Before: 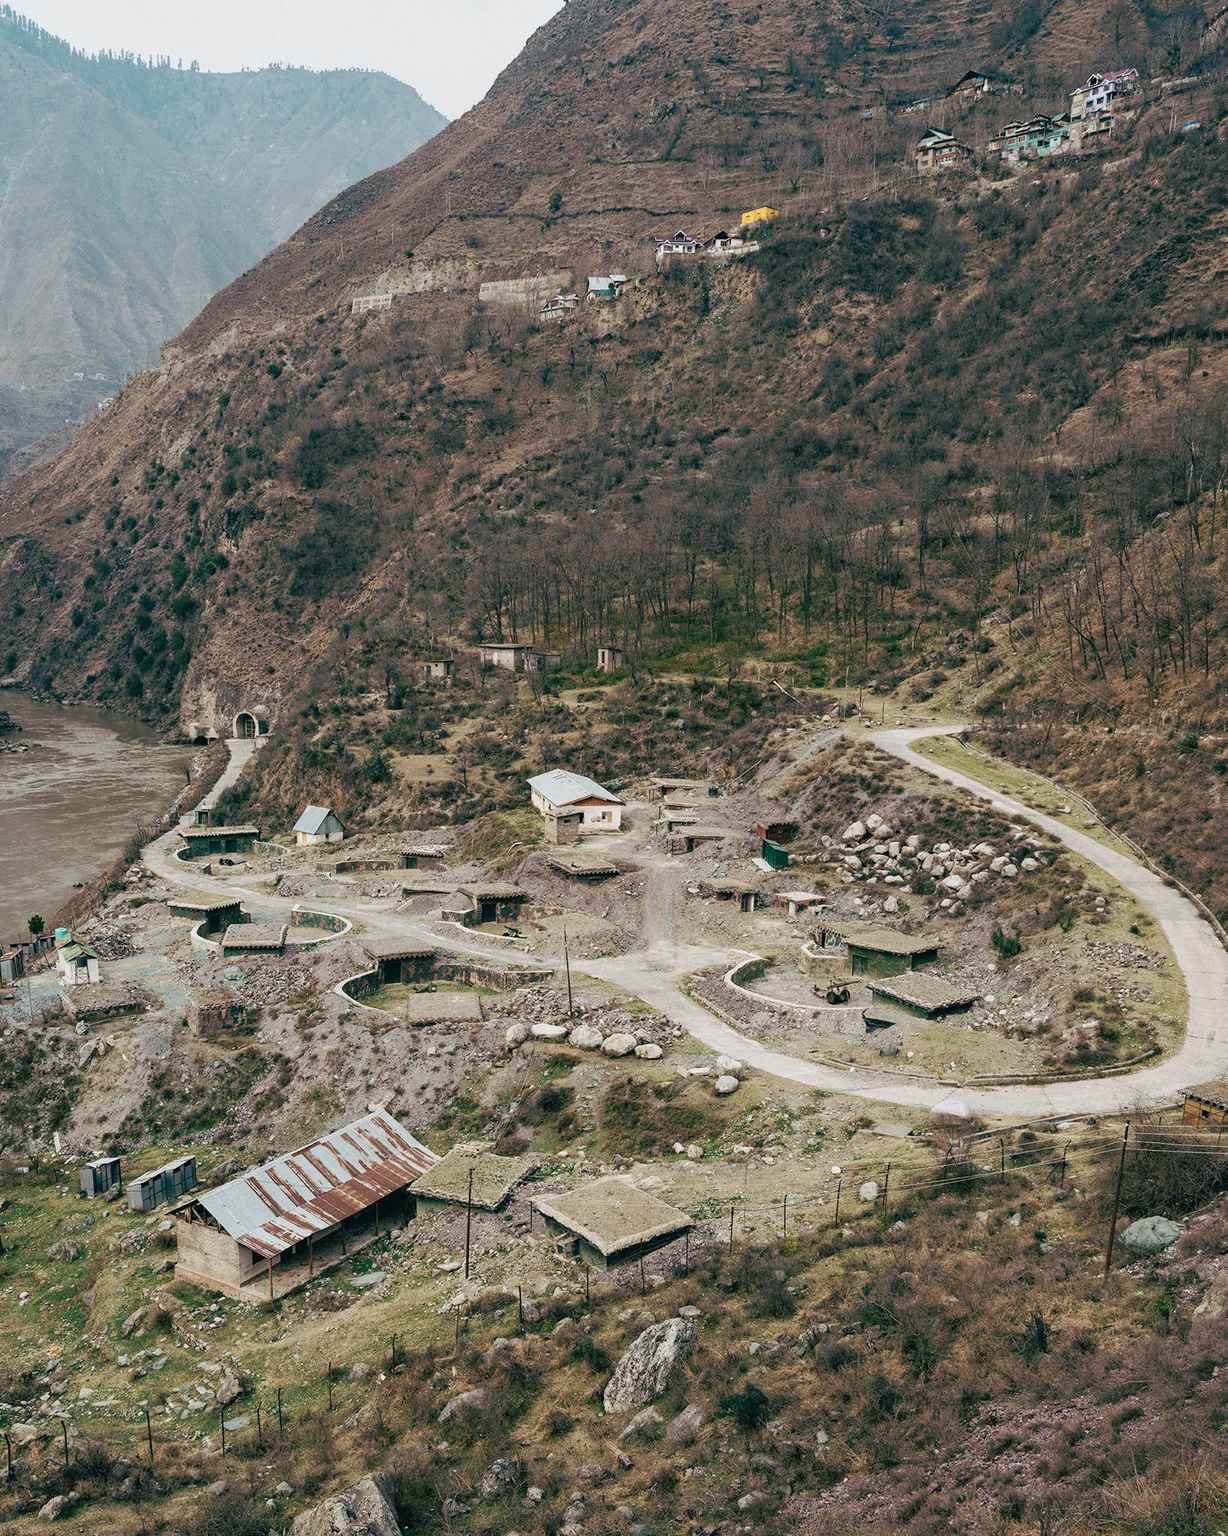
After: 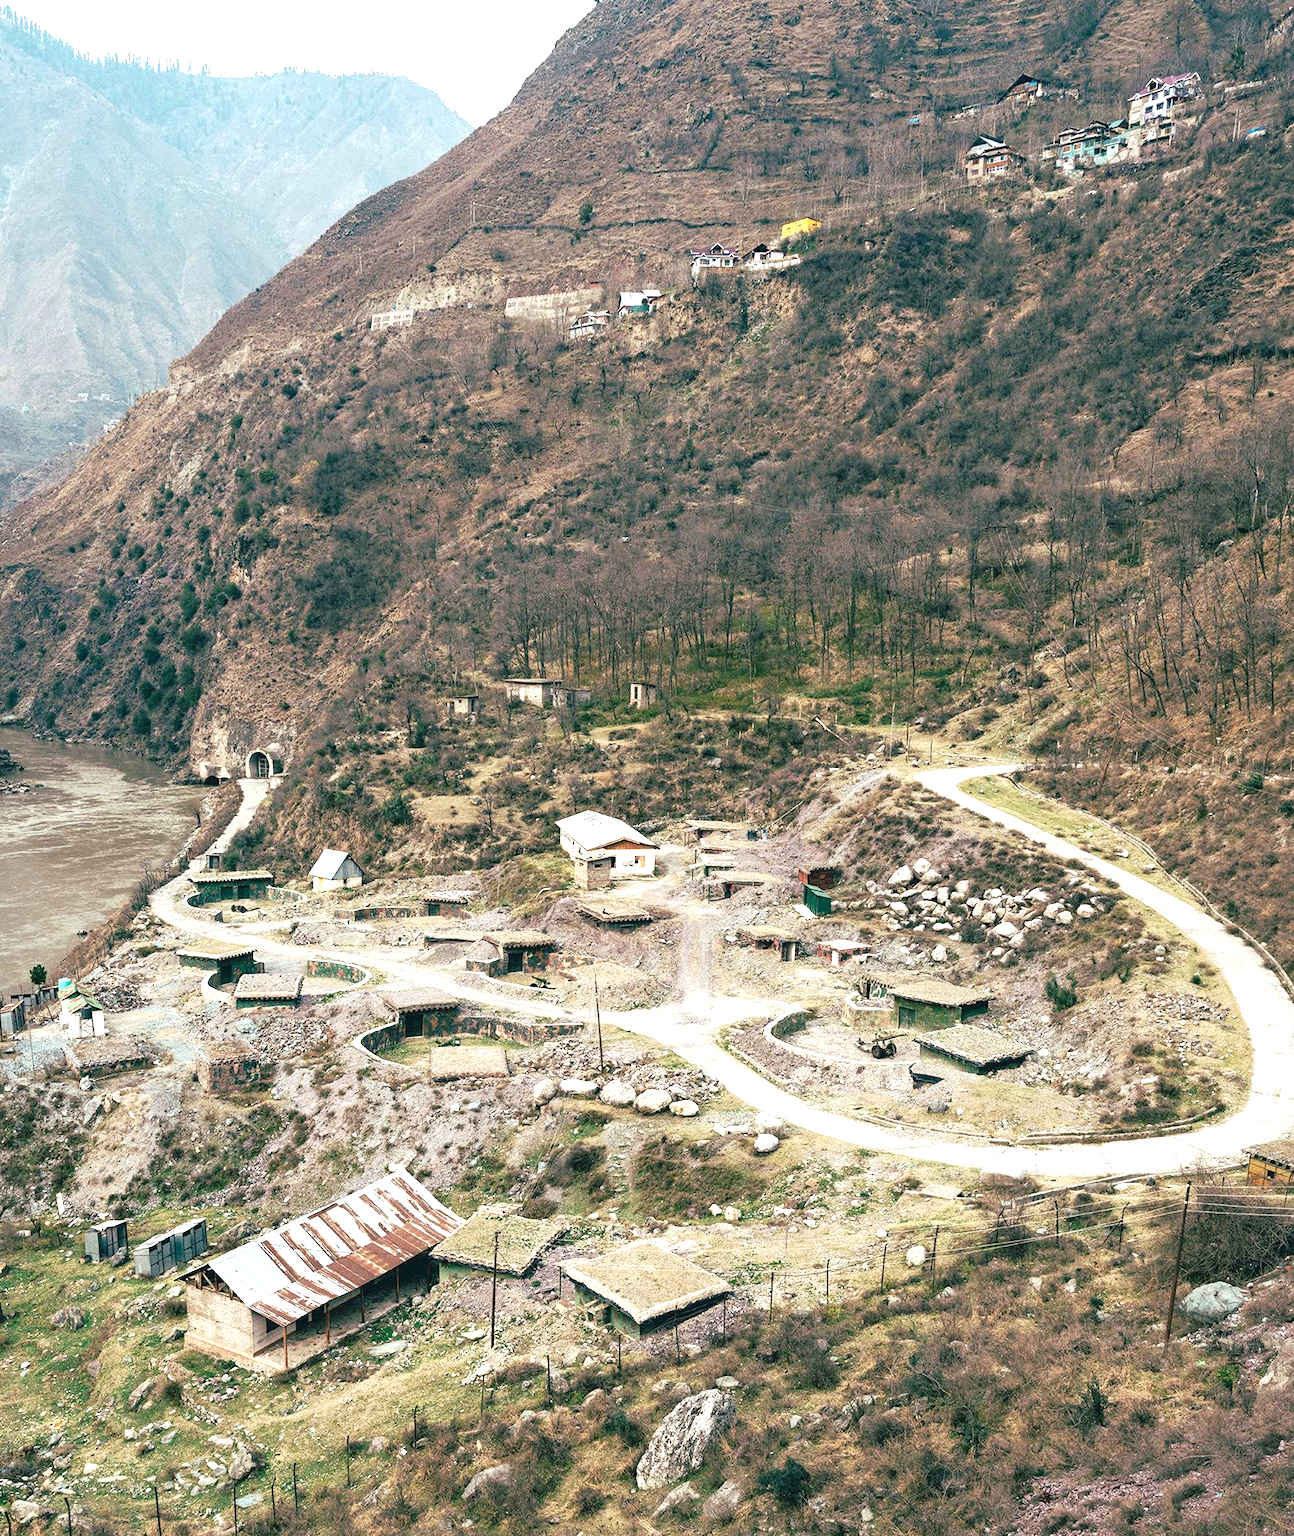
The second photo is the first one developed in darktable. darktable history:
crop and rotate: top 0%, bottom 5.097%
white balance: emerald 1
exposure: black level correction 0, exposure 1 EV, compensate exposure bias true, compensate highlight preservation false
